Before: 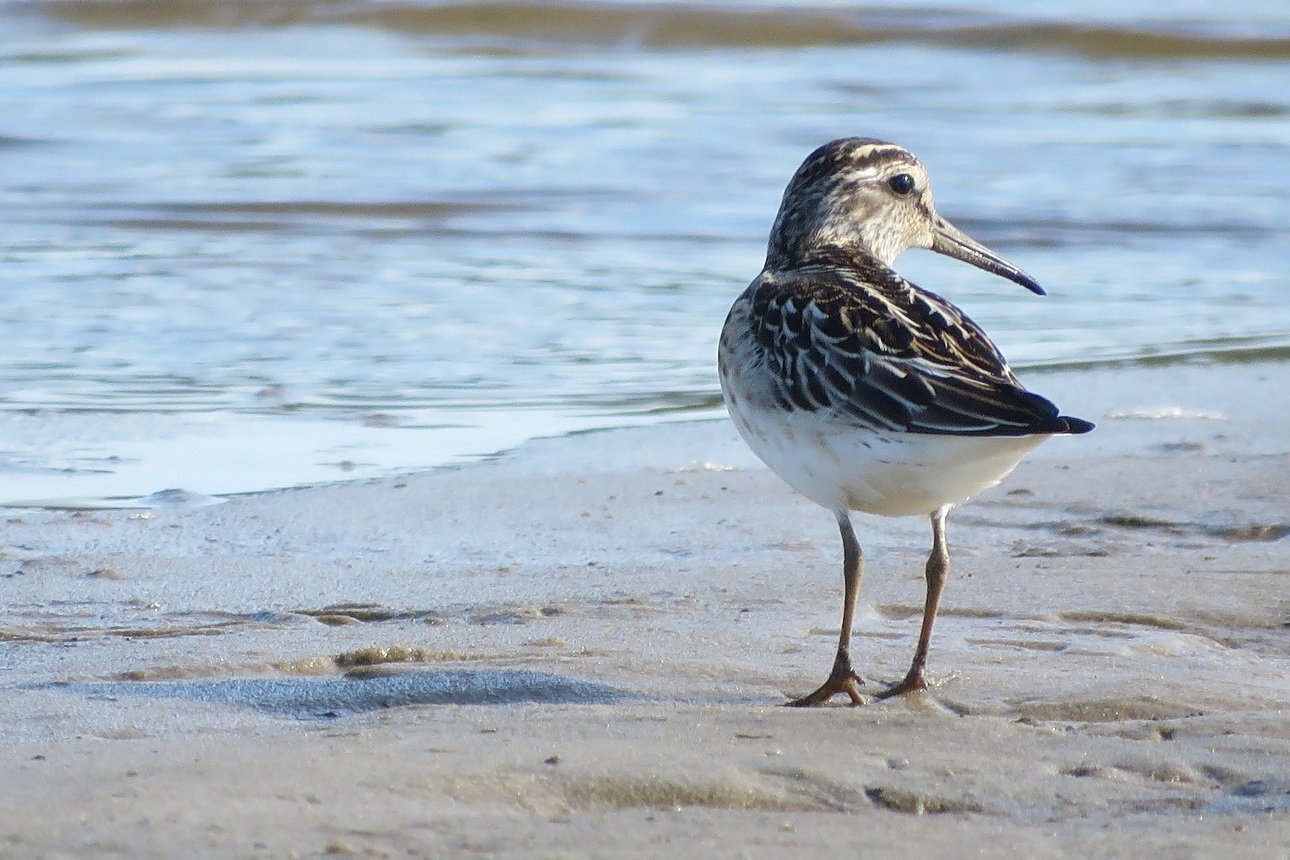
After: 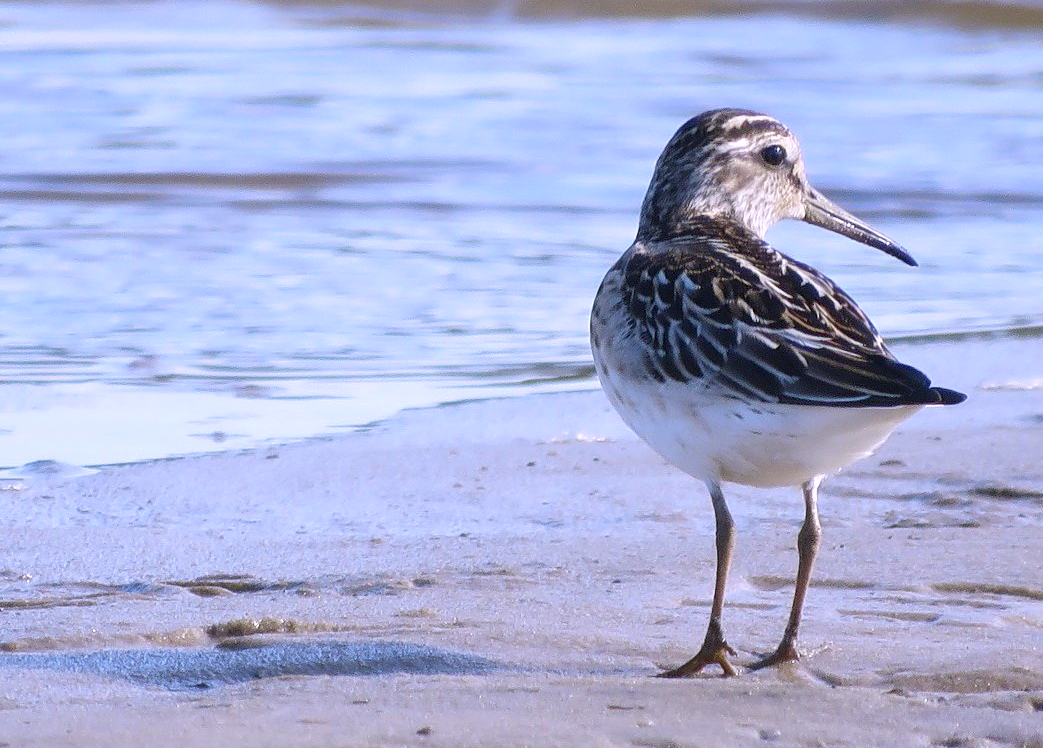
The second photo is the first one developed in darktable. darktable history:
white balance: red 1.042, blue 1.17
crop: left 9.929%, top 3.475%, right 9.188%, bottom 9.529%
